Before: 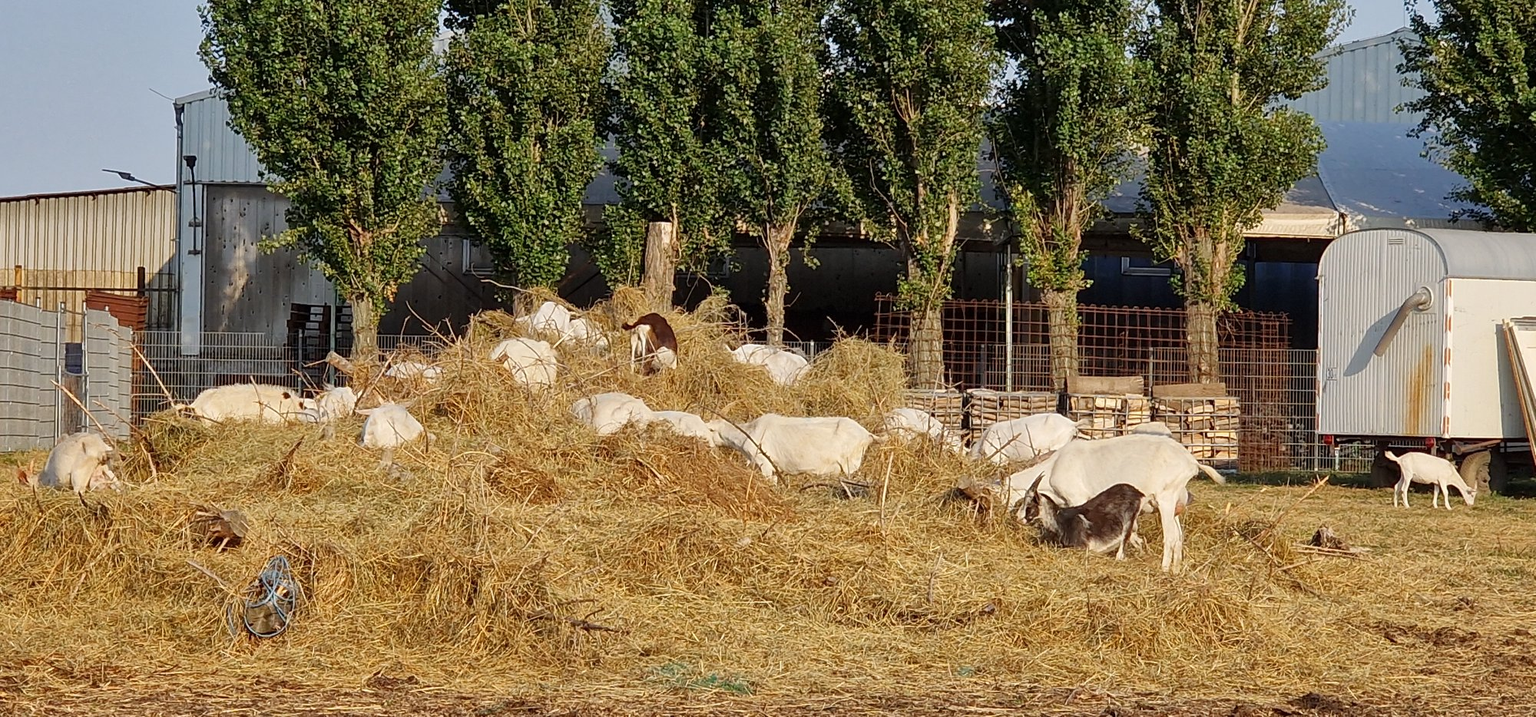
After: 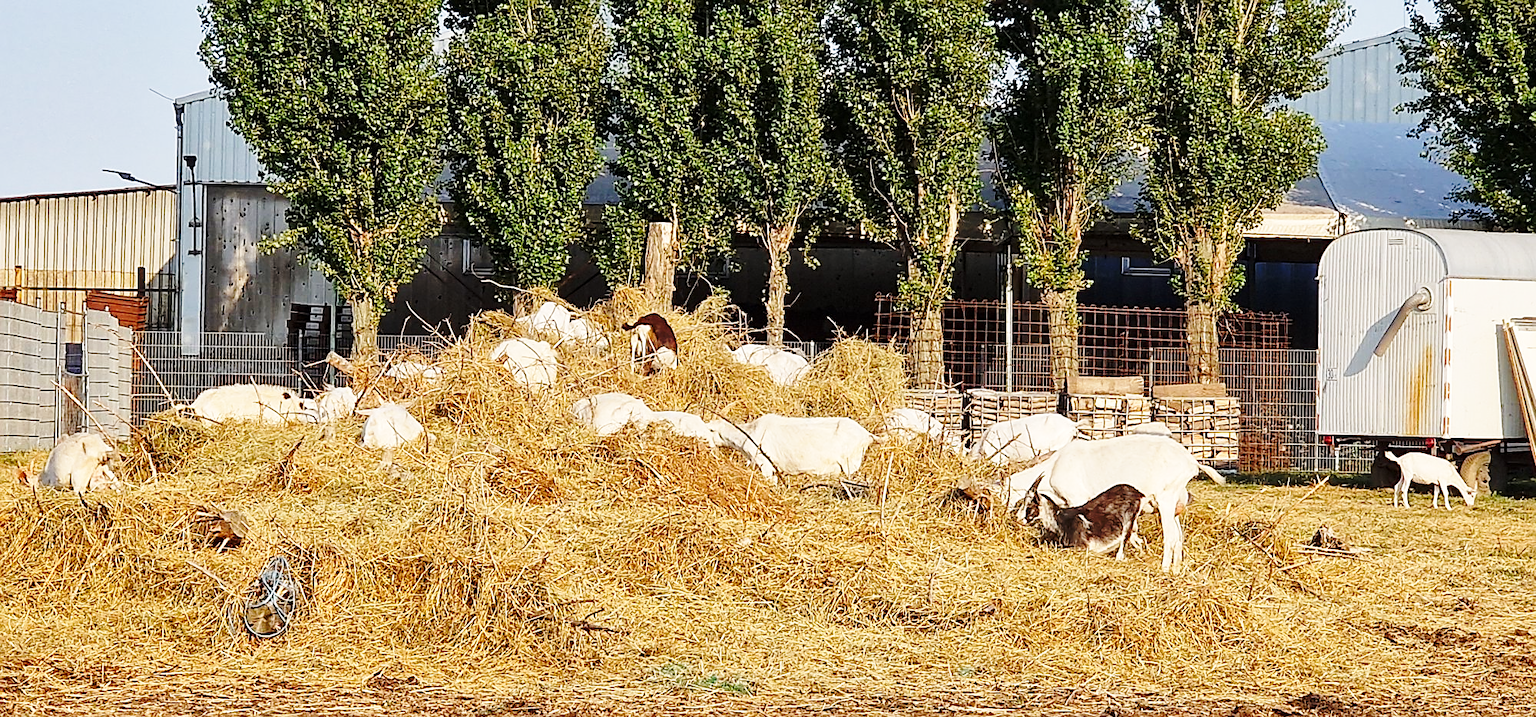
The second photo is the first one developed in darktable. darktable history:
base curve: curves: ch0 [(0, 0) (0.036, 0.037) (0.121, 0.228) (0.46, 0.76) (0.859, 0.983) (1, 1)], preserve colors none
sharpen: on, module defaults
